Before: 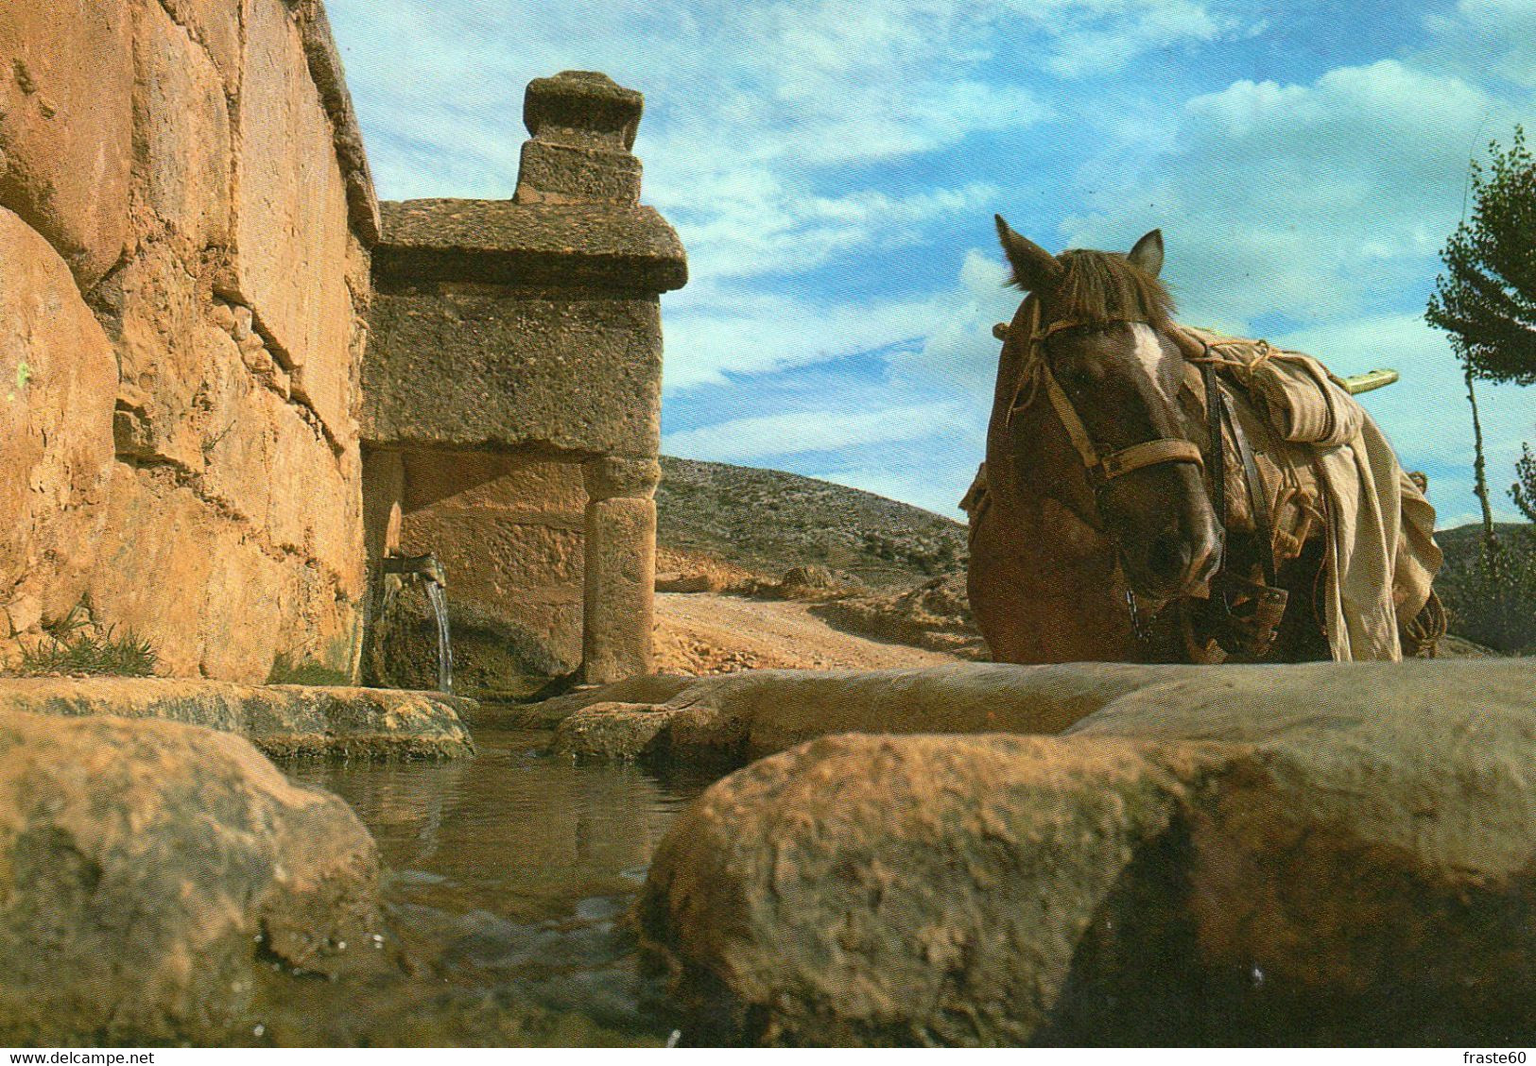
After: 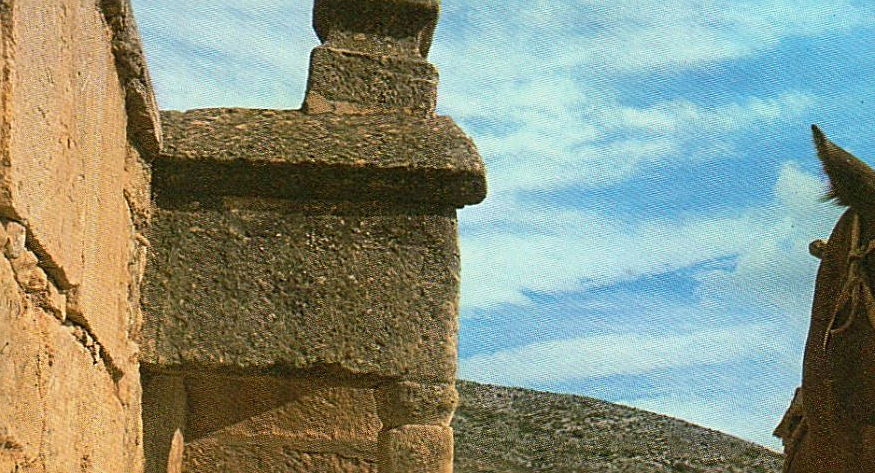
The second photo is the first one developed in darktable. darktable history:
exposure: exposure -0.156 EV, compensate highlight preservation false
crop: left 14.84%, top 9.065%, right 30.958%, bottom 48.921%
sharpen: on, module defaults
